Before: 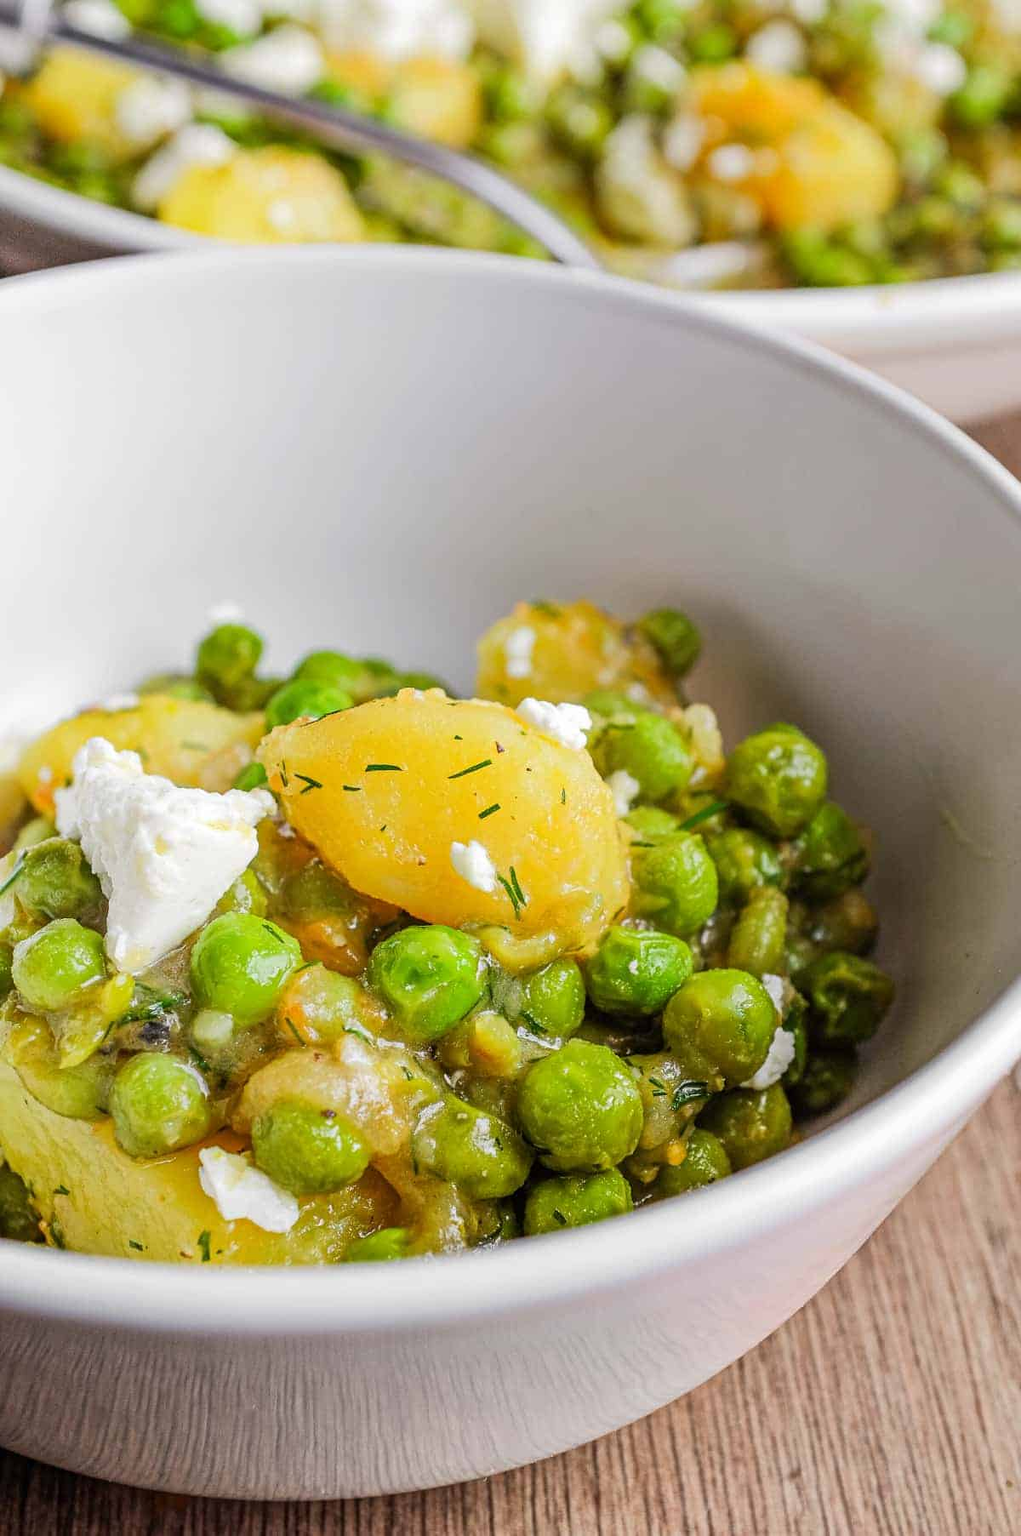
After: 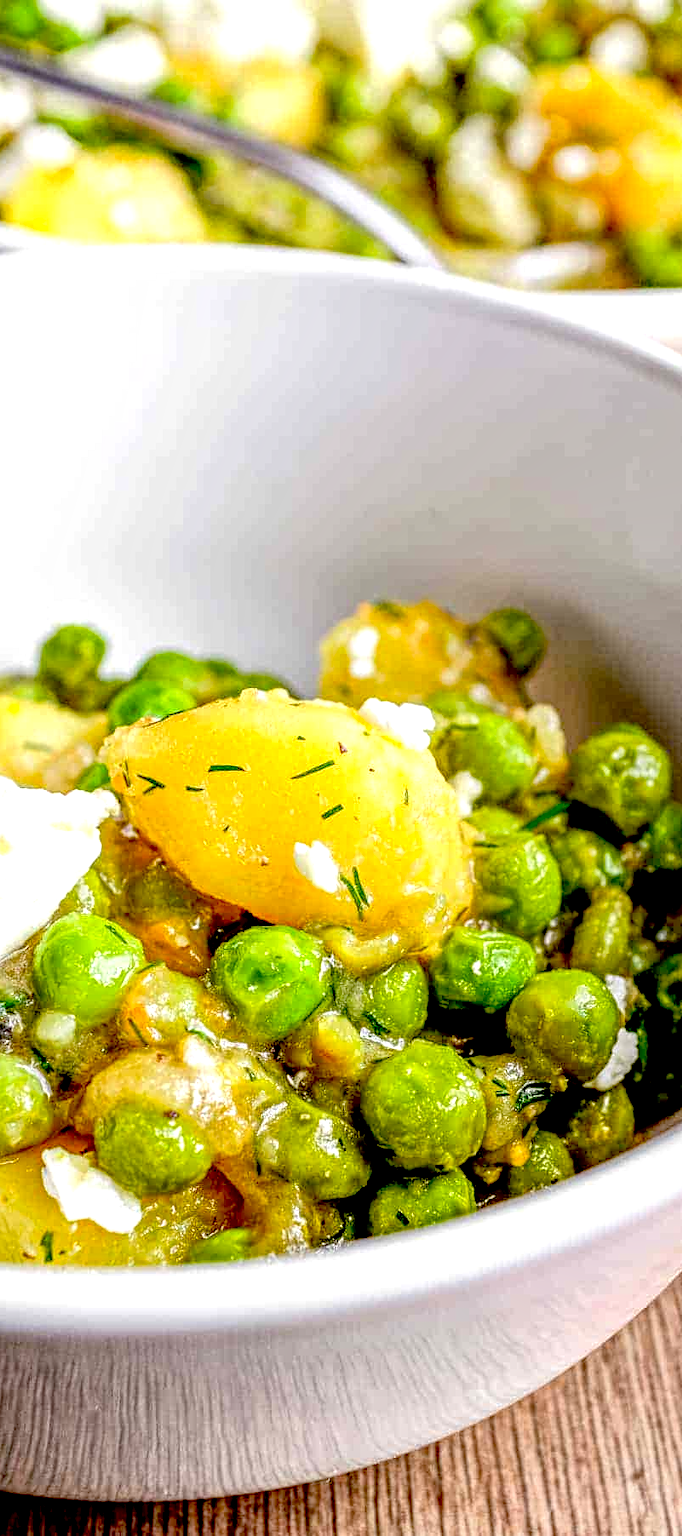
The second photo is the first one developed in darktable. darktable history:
exposure: black level correction 0.04, exposure 0.499 EV, compensate highlight preservation false
crop and rotate: left 15.497%, right 17.724%
local contrast: highlights 76%, shadows 55%, detail 176%, midtone range 0.214
